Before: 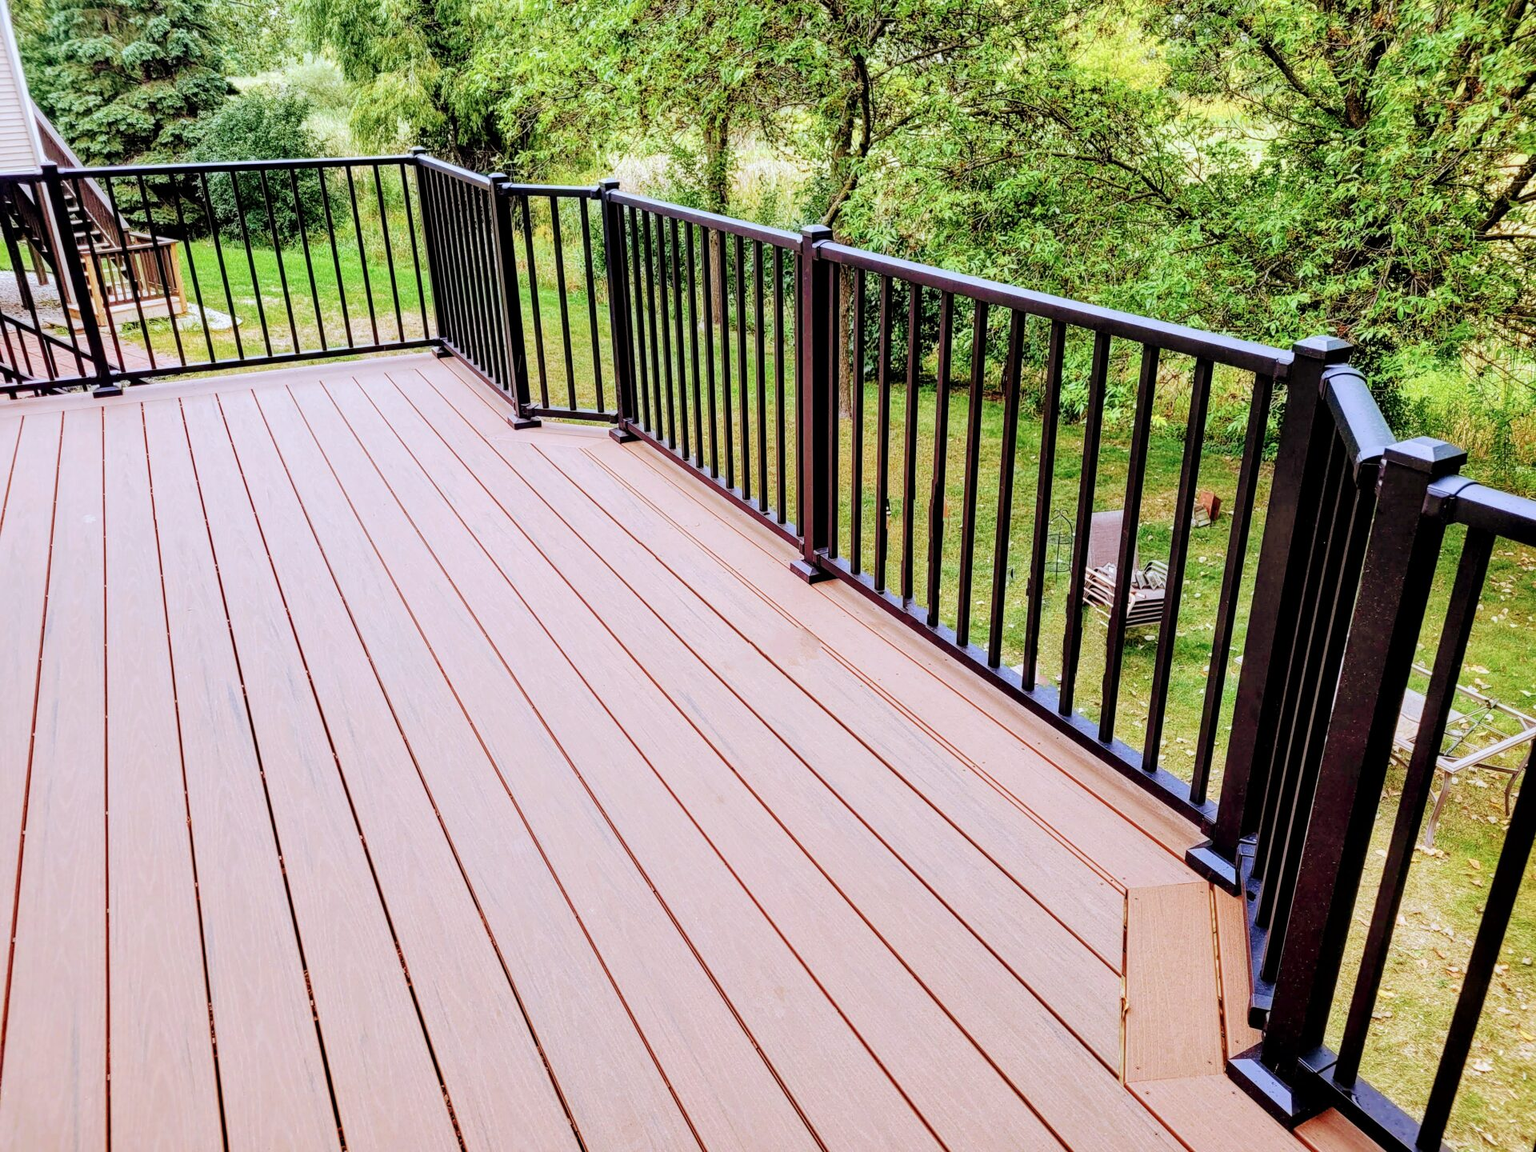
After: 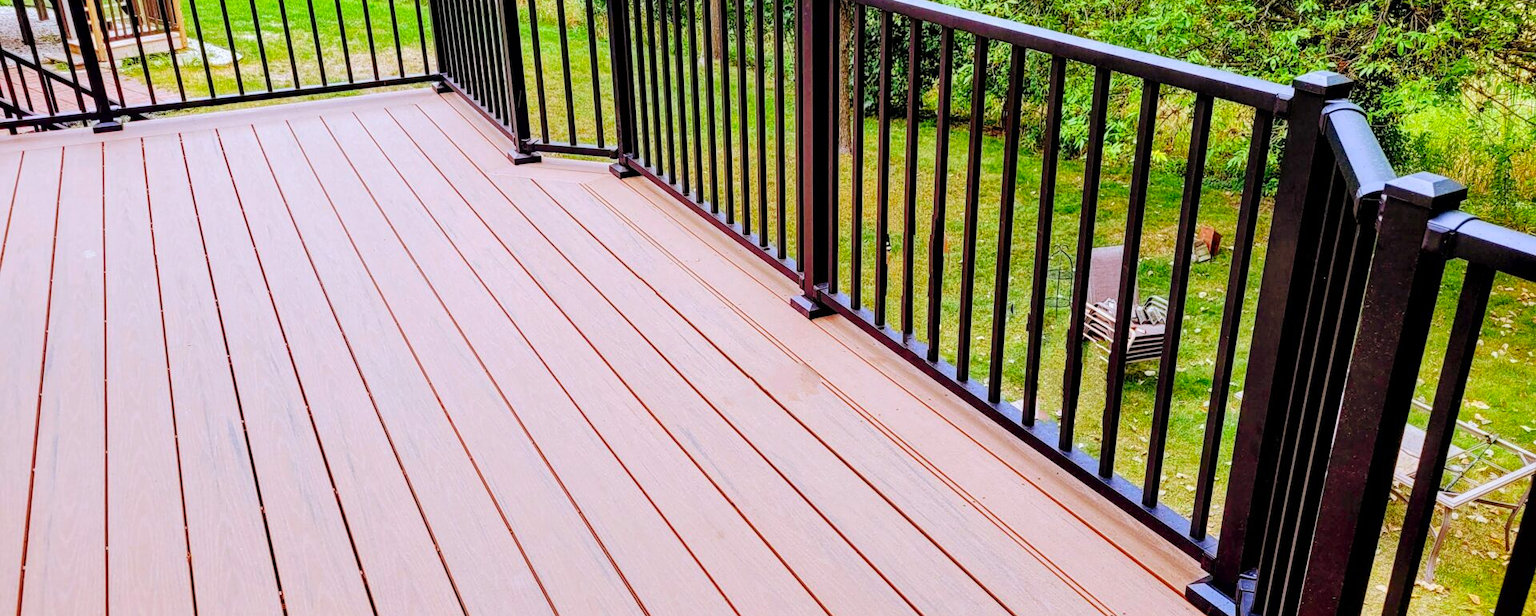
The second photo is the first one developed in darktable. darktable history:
crop and rotate: top 23.043%, bottom 23.437%
color balance: output saturation 120%
